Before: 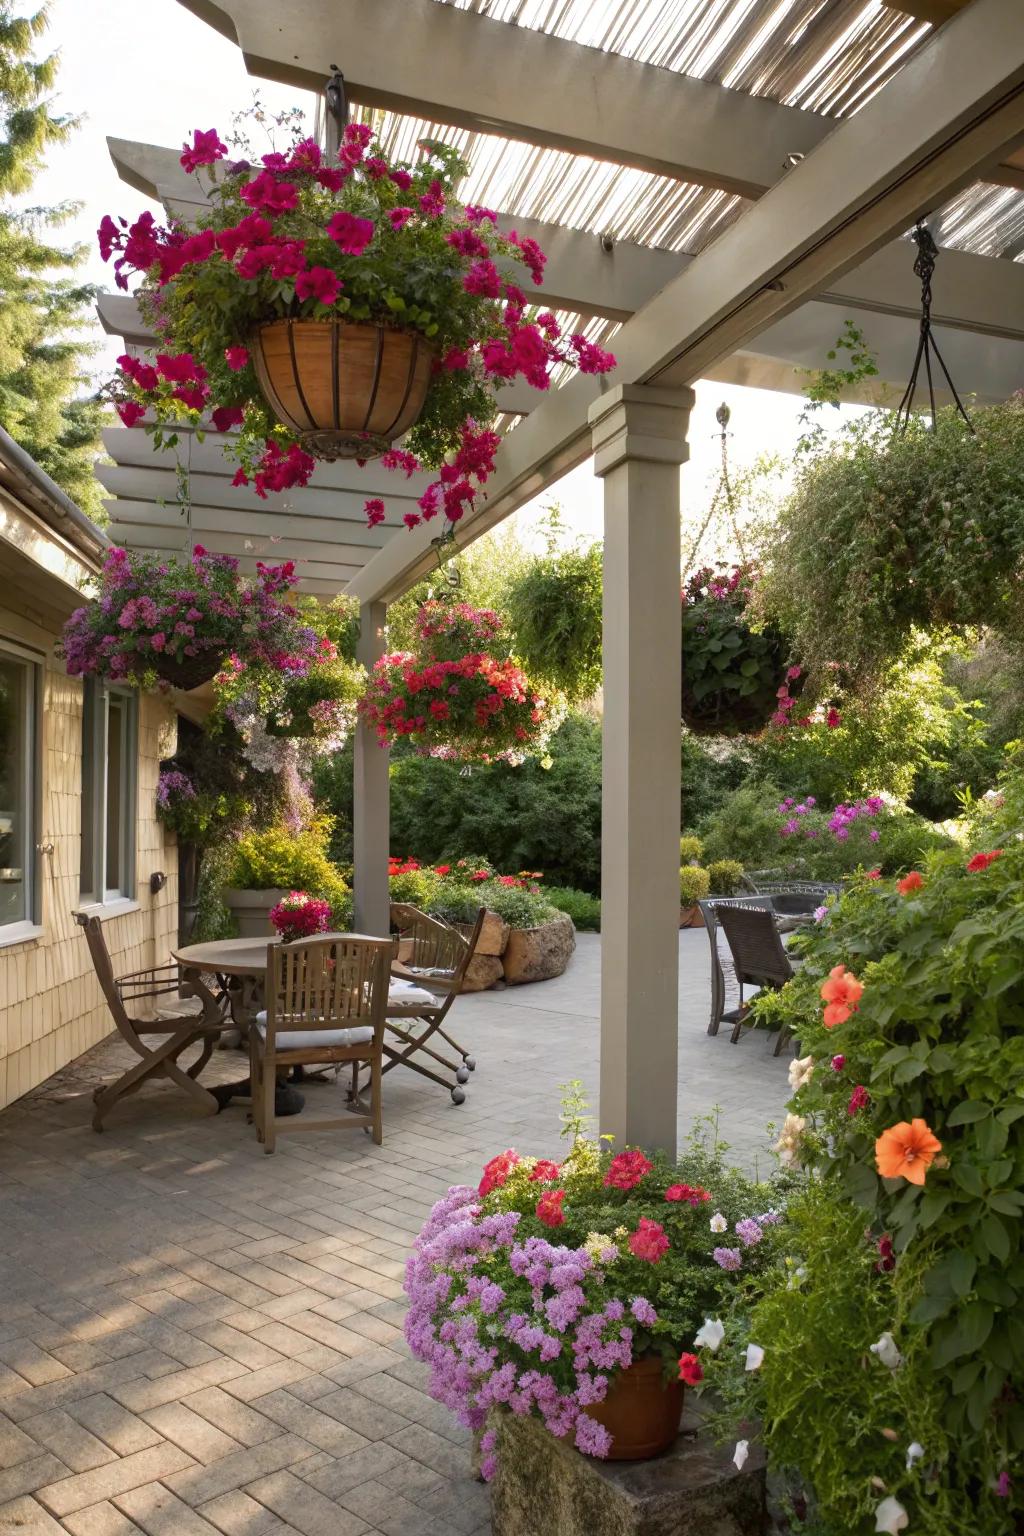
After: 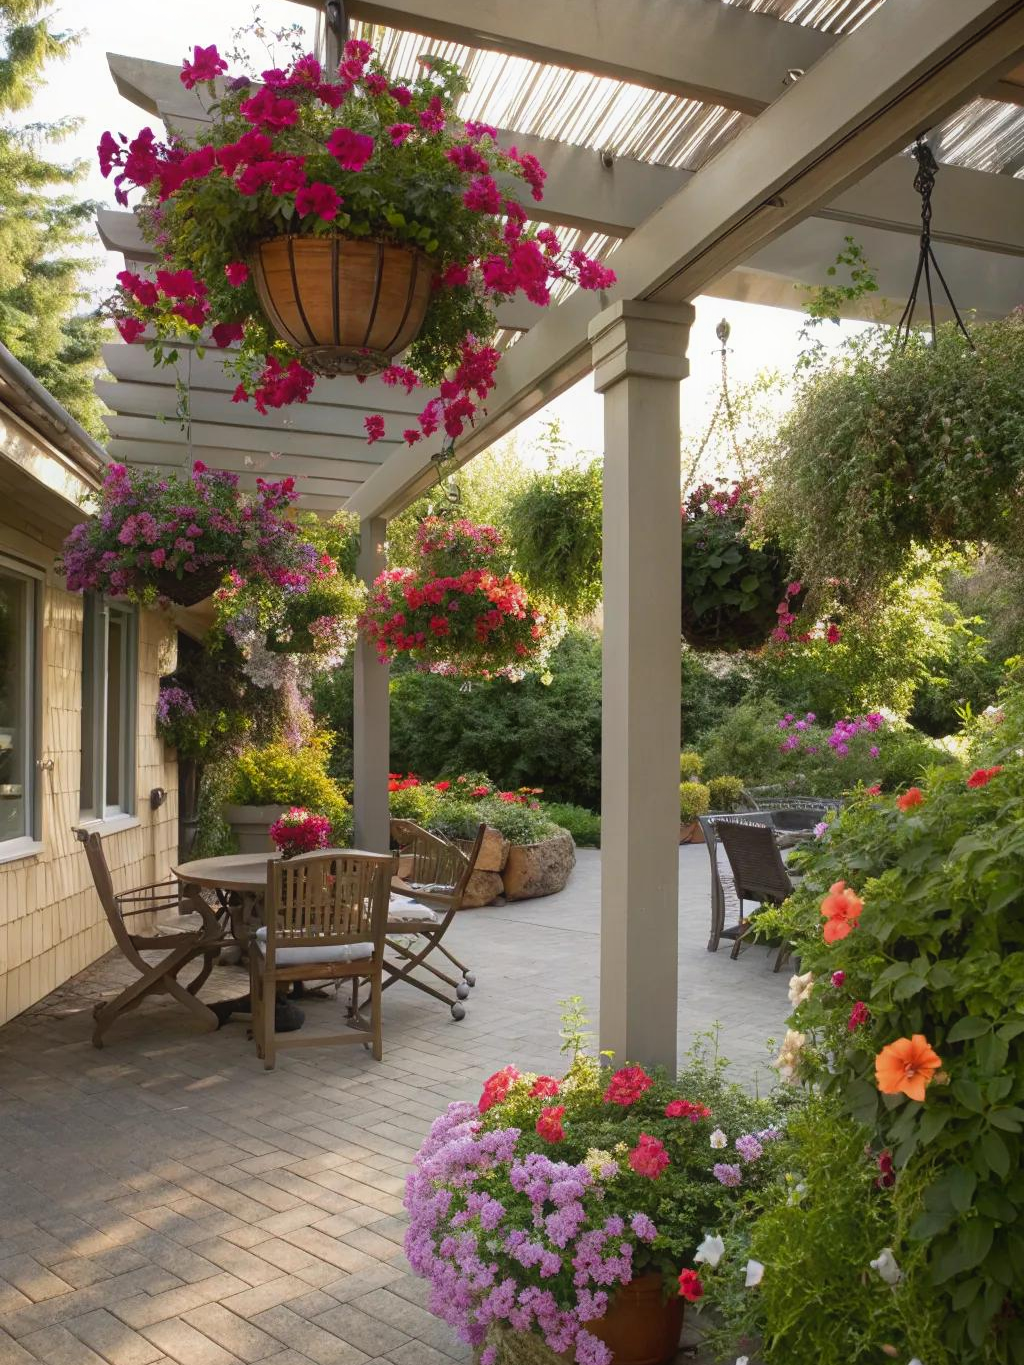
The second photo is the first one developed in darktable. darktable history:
contrast equalizer: y [[0.5, 0.488, 0.462, 0.461, 0.491, 0.5], [0.5 ×6], [0.5 ×6], [0 ×6], [0 ×6]]
crop and rotate: top 5.503%, bottom 5.626%
